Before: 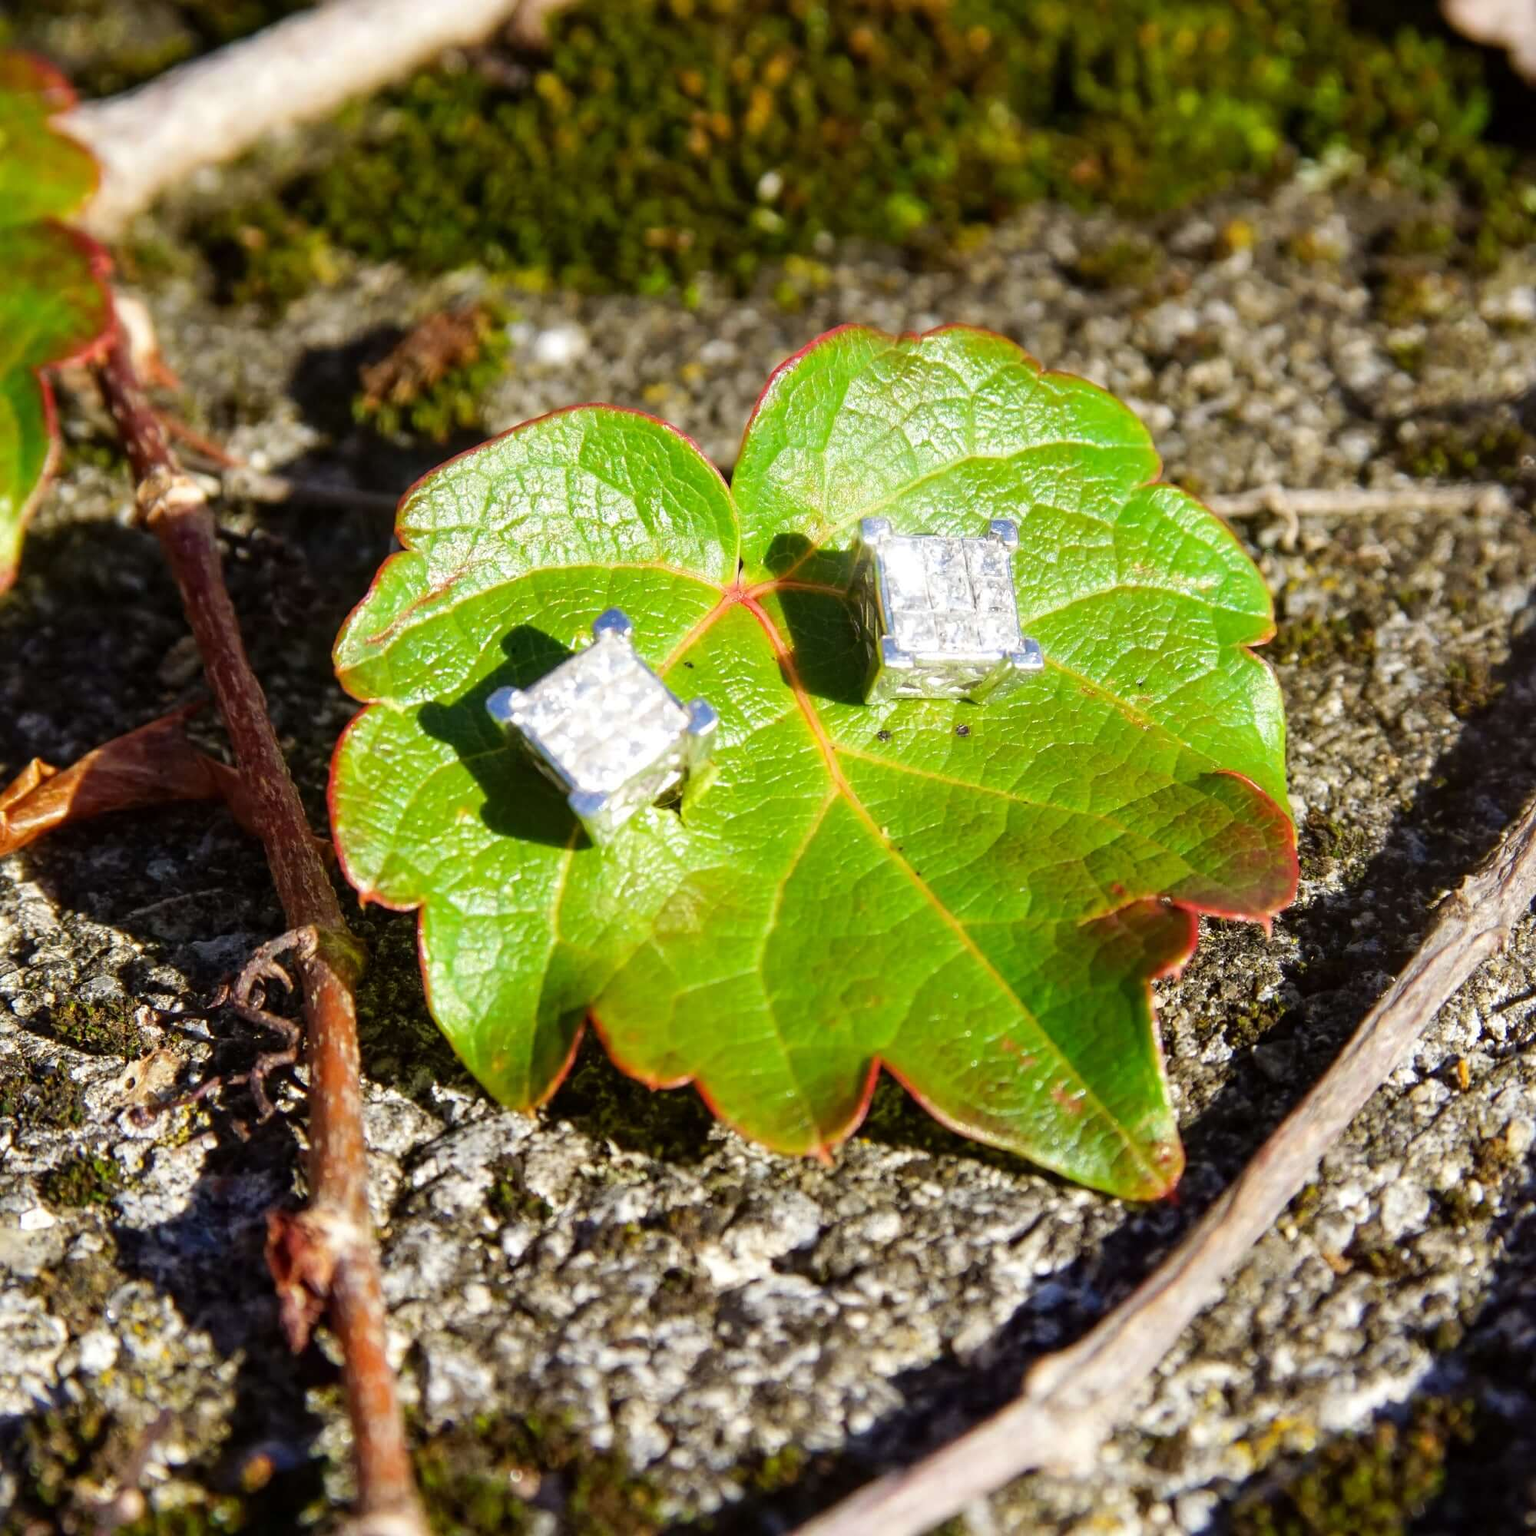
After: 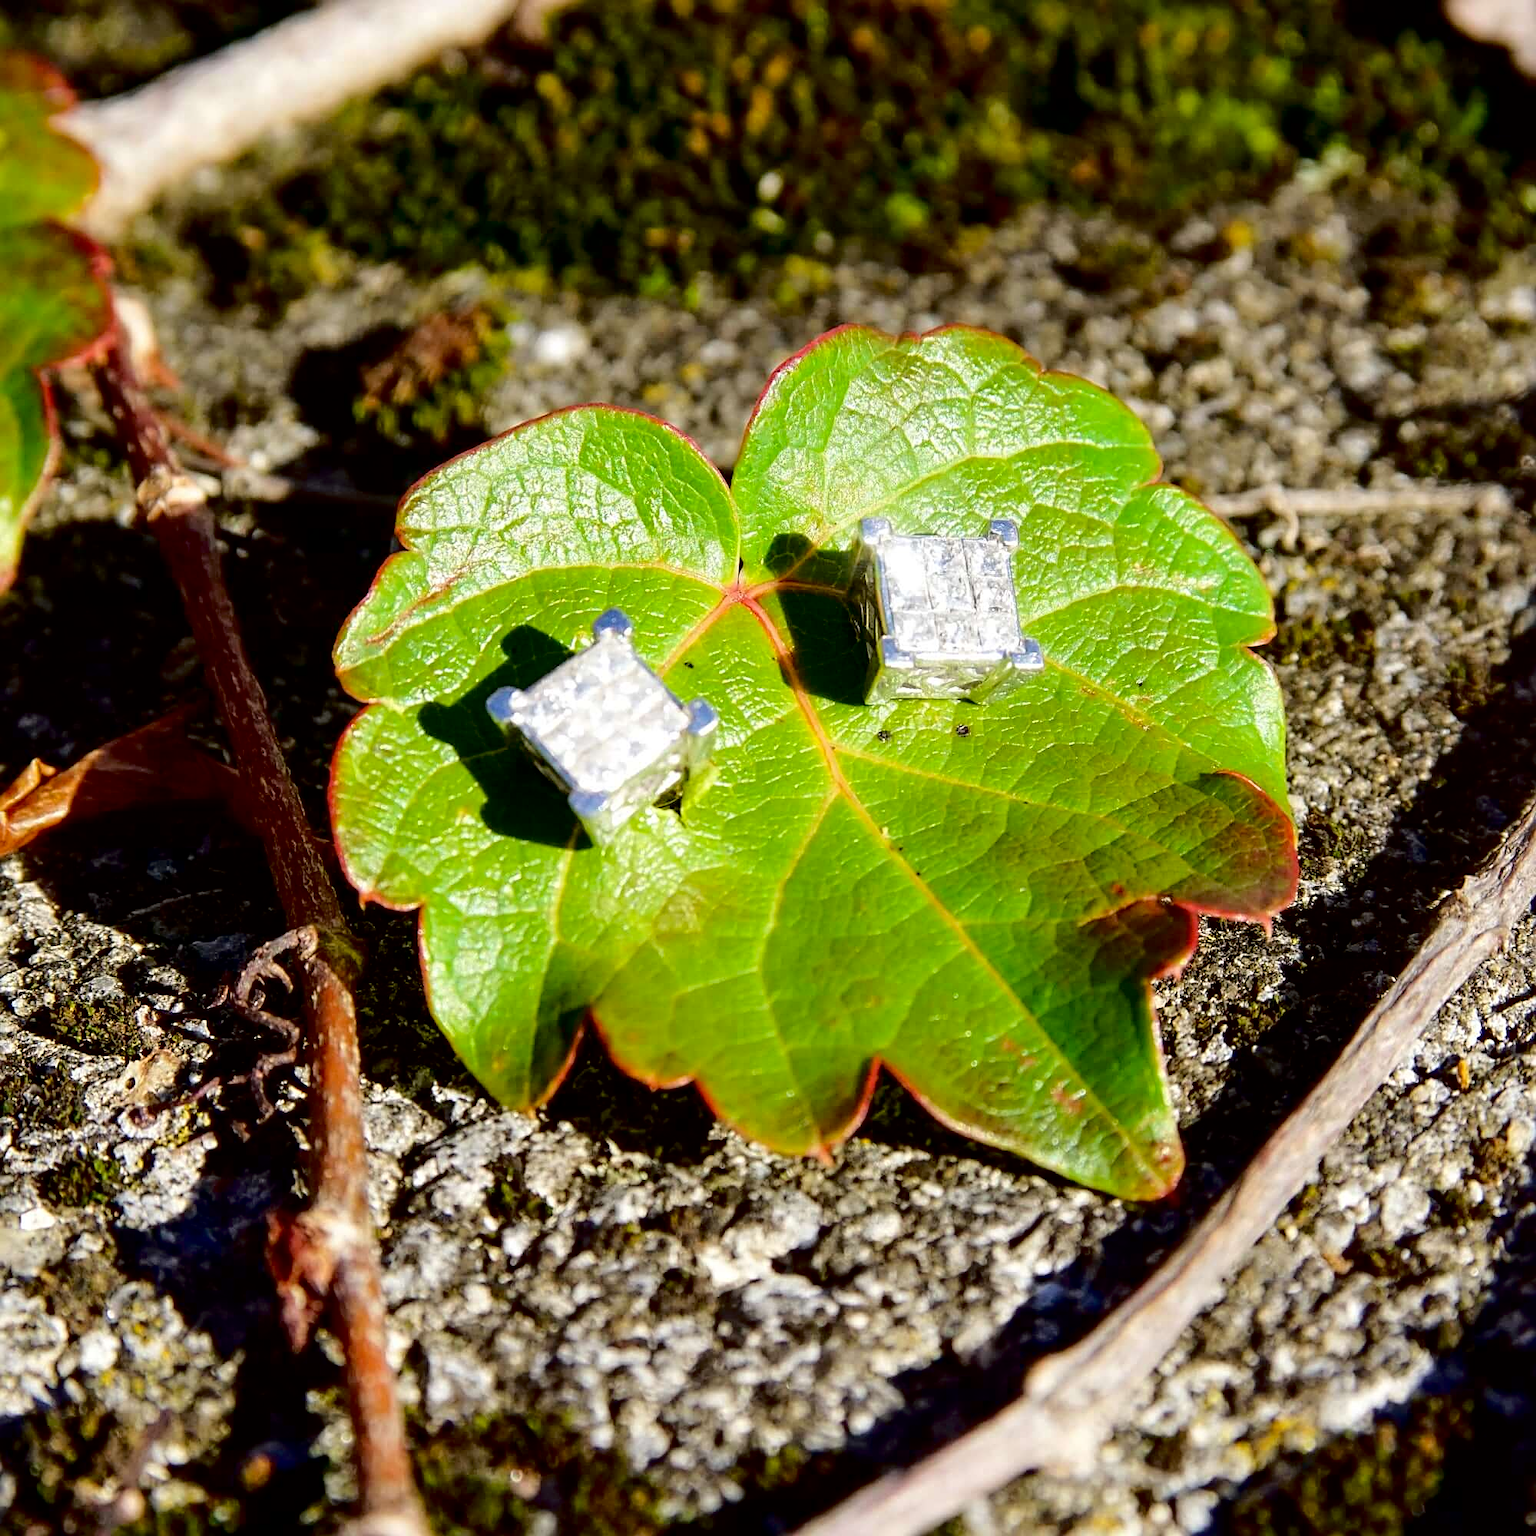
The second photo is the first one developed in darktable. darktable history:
exposure: black level correction 0.011, compensate highlight preservation false
fill light: exposure -2 EV, width 8.6
sharpen: on, module defaults
